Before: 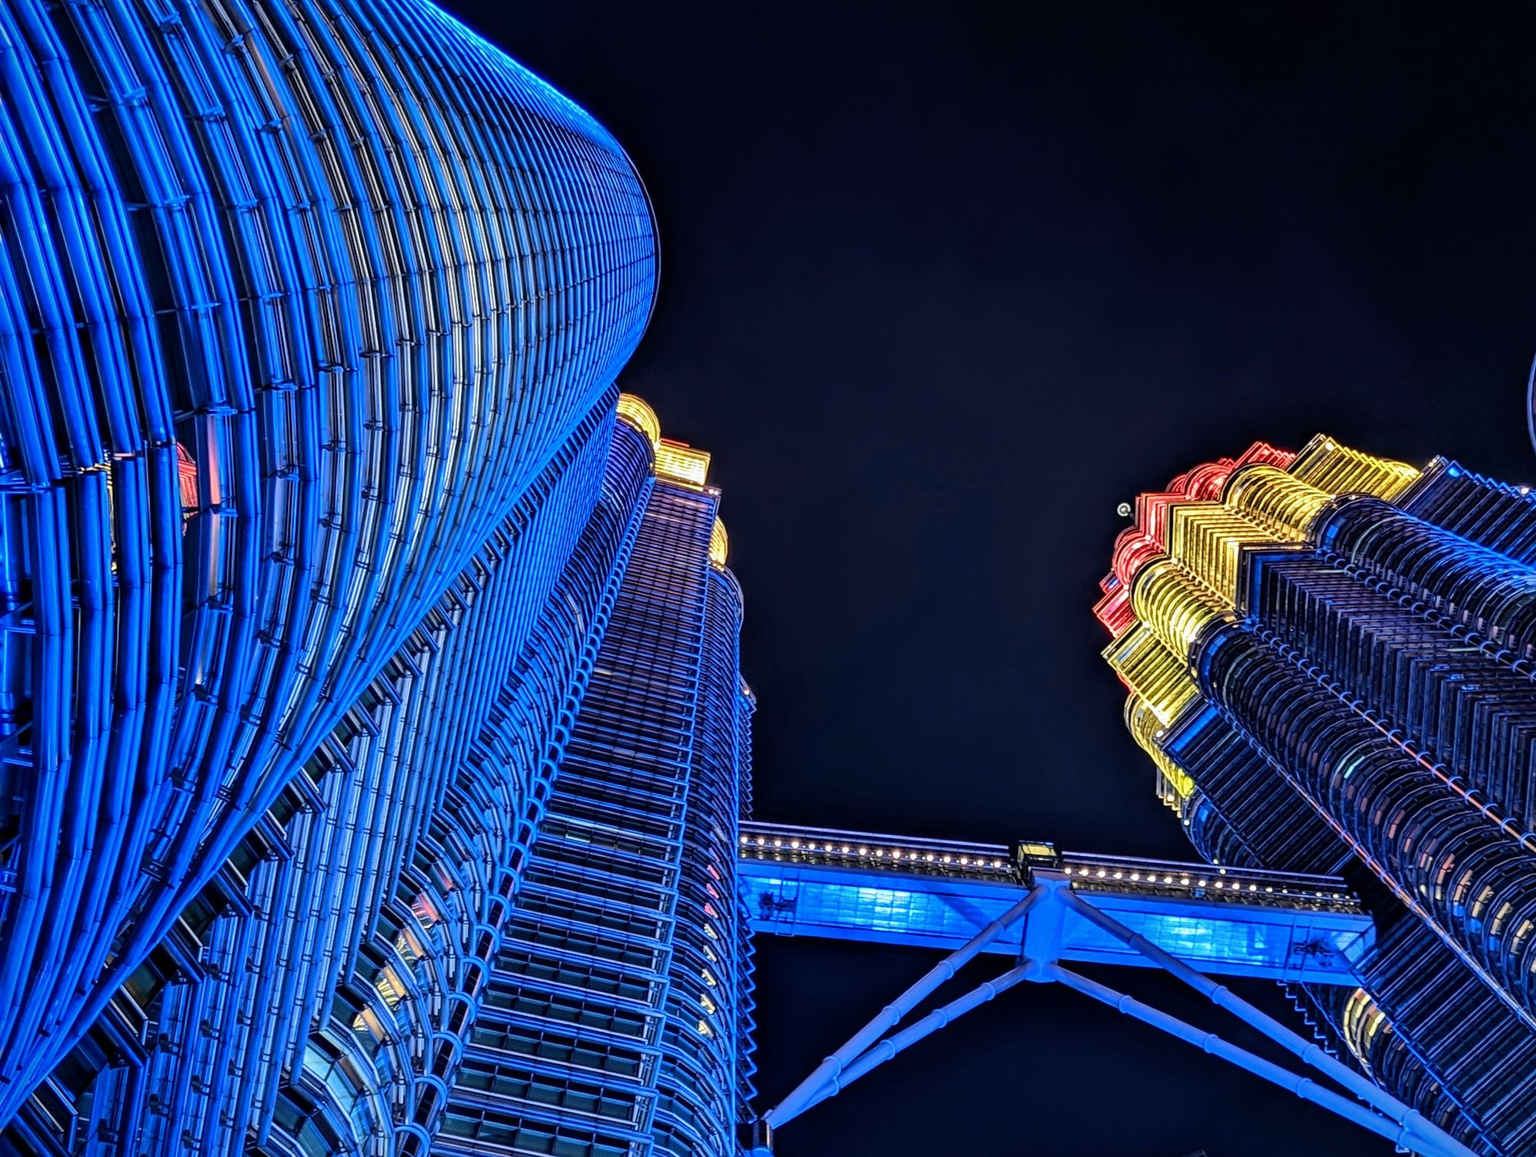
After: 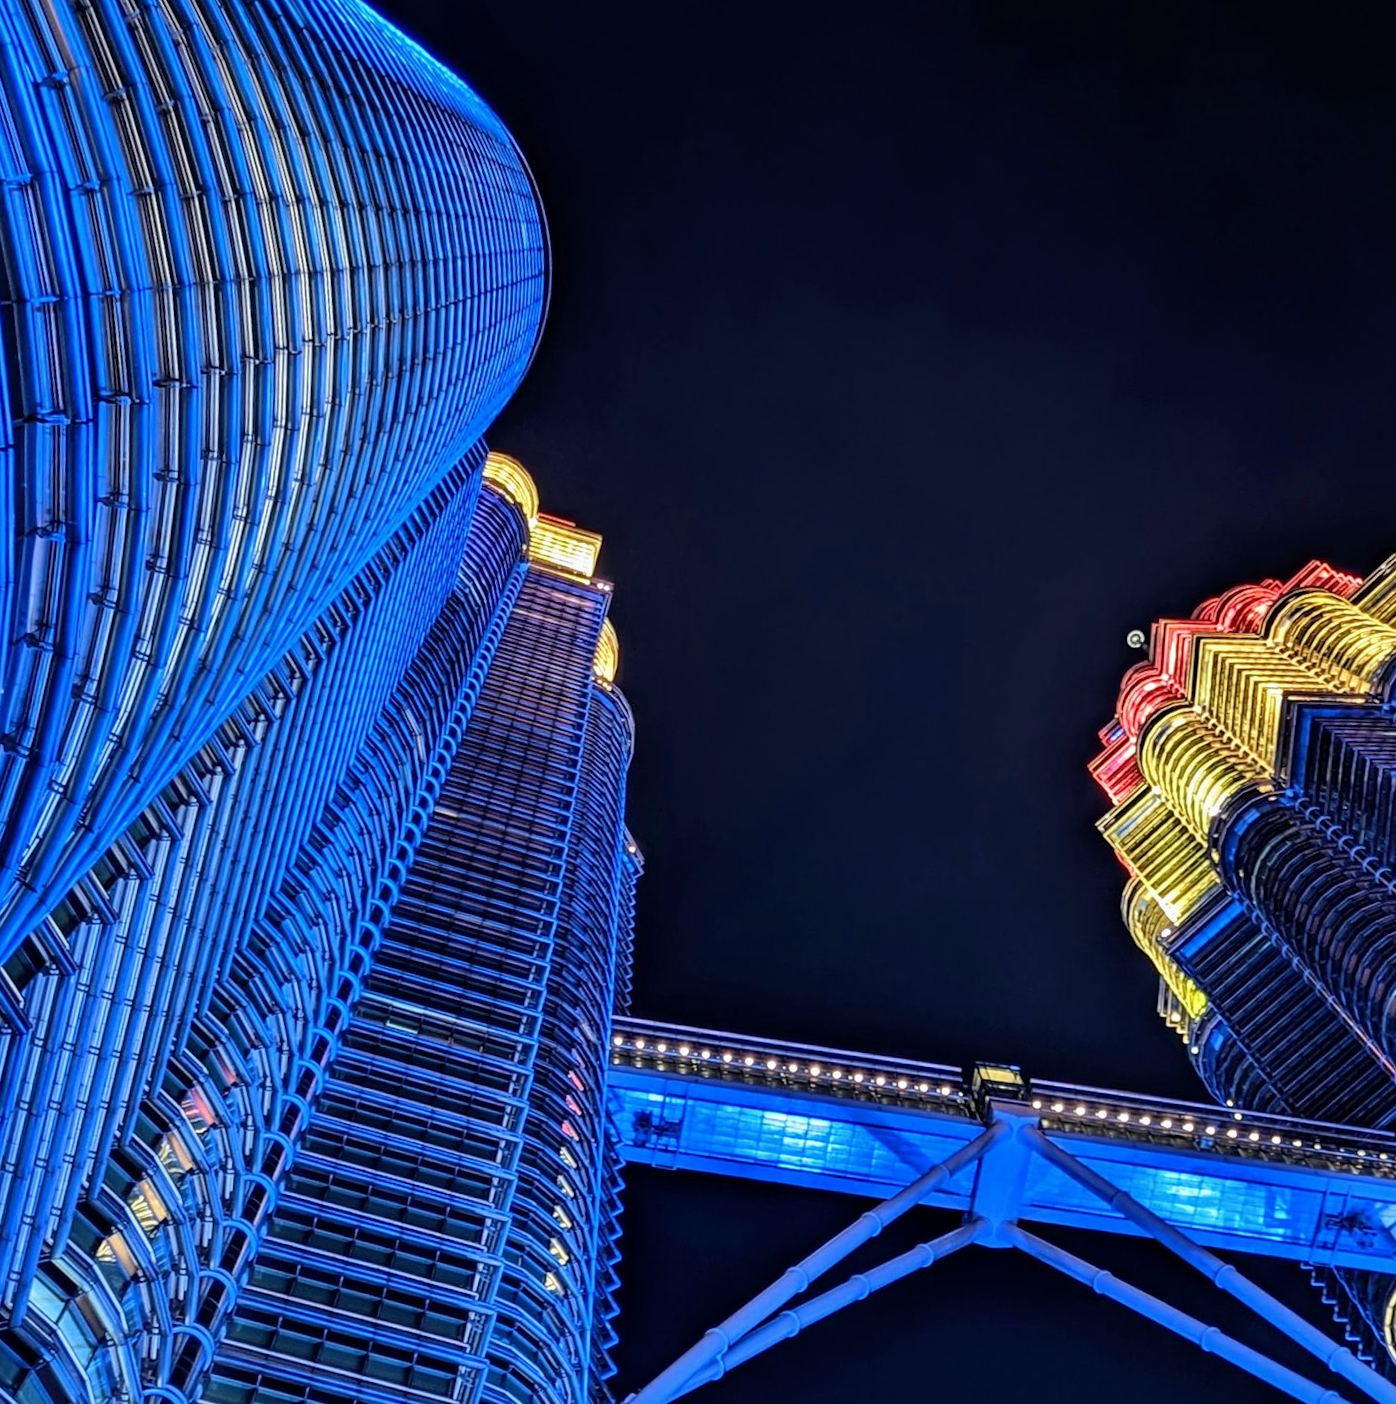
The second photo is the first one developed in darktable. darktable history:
crop and rotate: angle -3.16°, left 14.24%, top 0.037%, right 10.907%, bottom 0.04%
